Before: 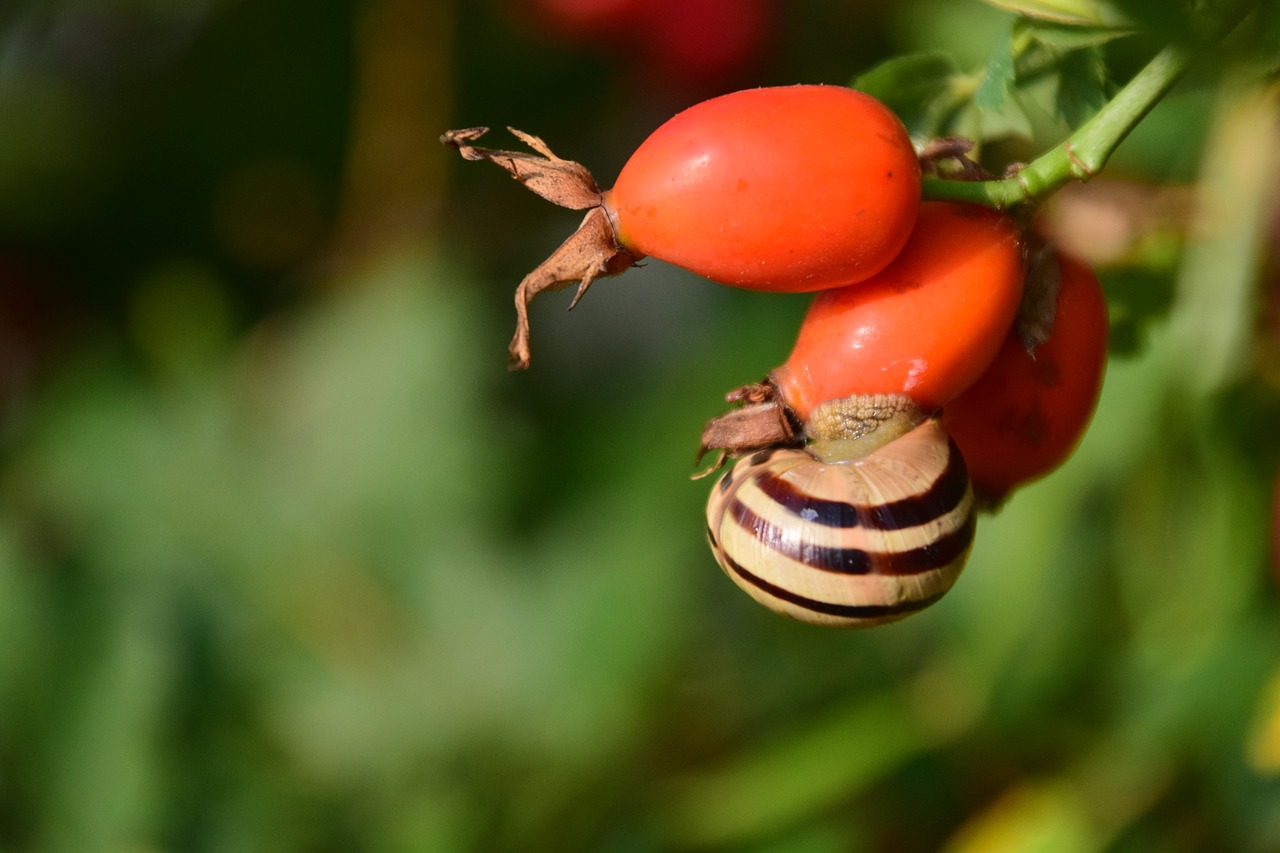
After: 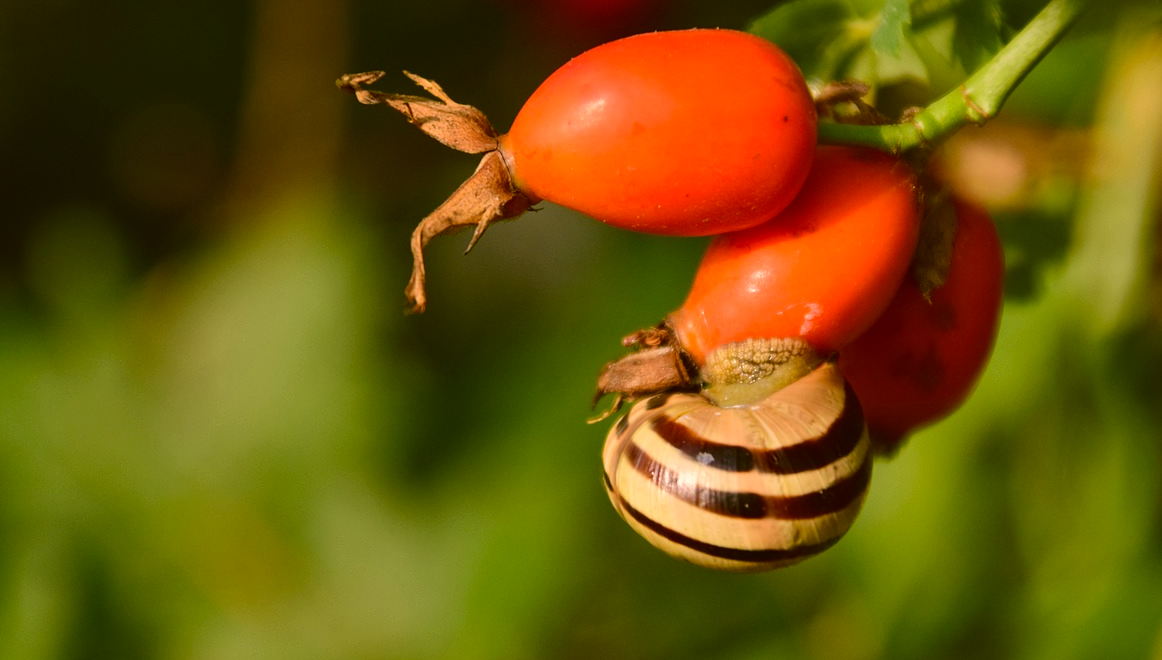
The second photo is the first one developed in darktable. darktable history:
color correction: highlights a* 8.98, highlights b* 15.09, shadows a* -0.49, shadows b* 26.52
crop: left 8.155%, top 6.611%, bottom 15.385%
